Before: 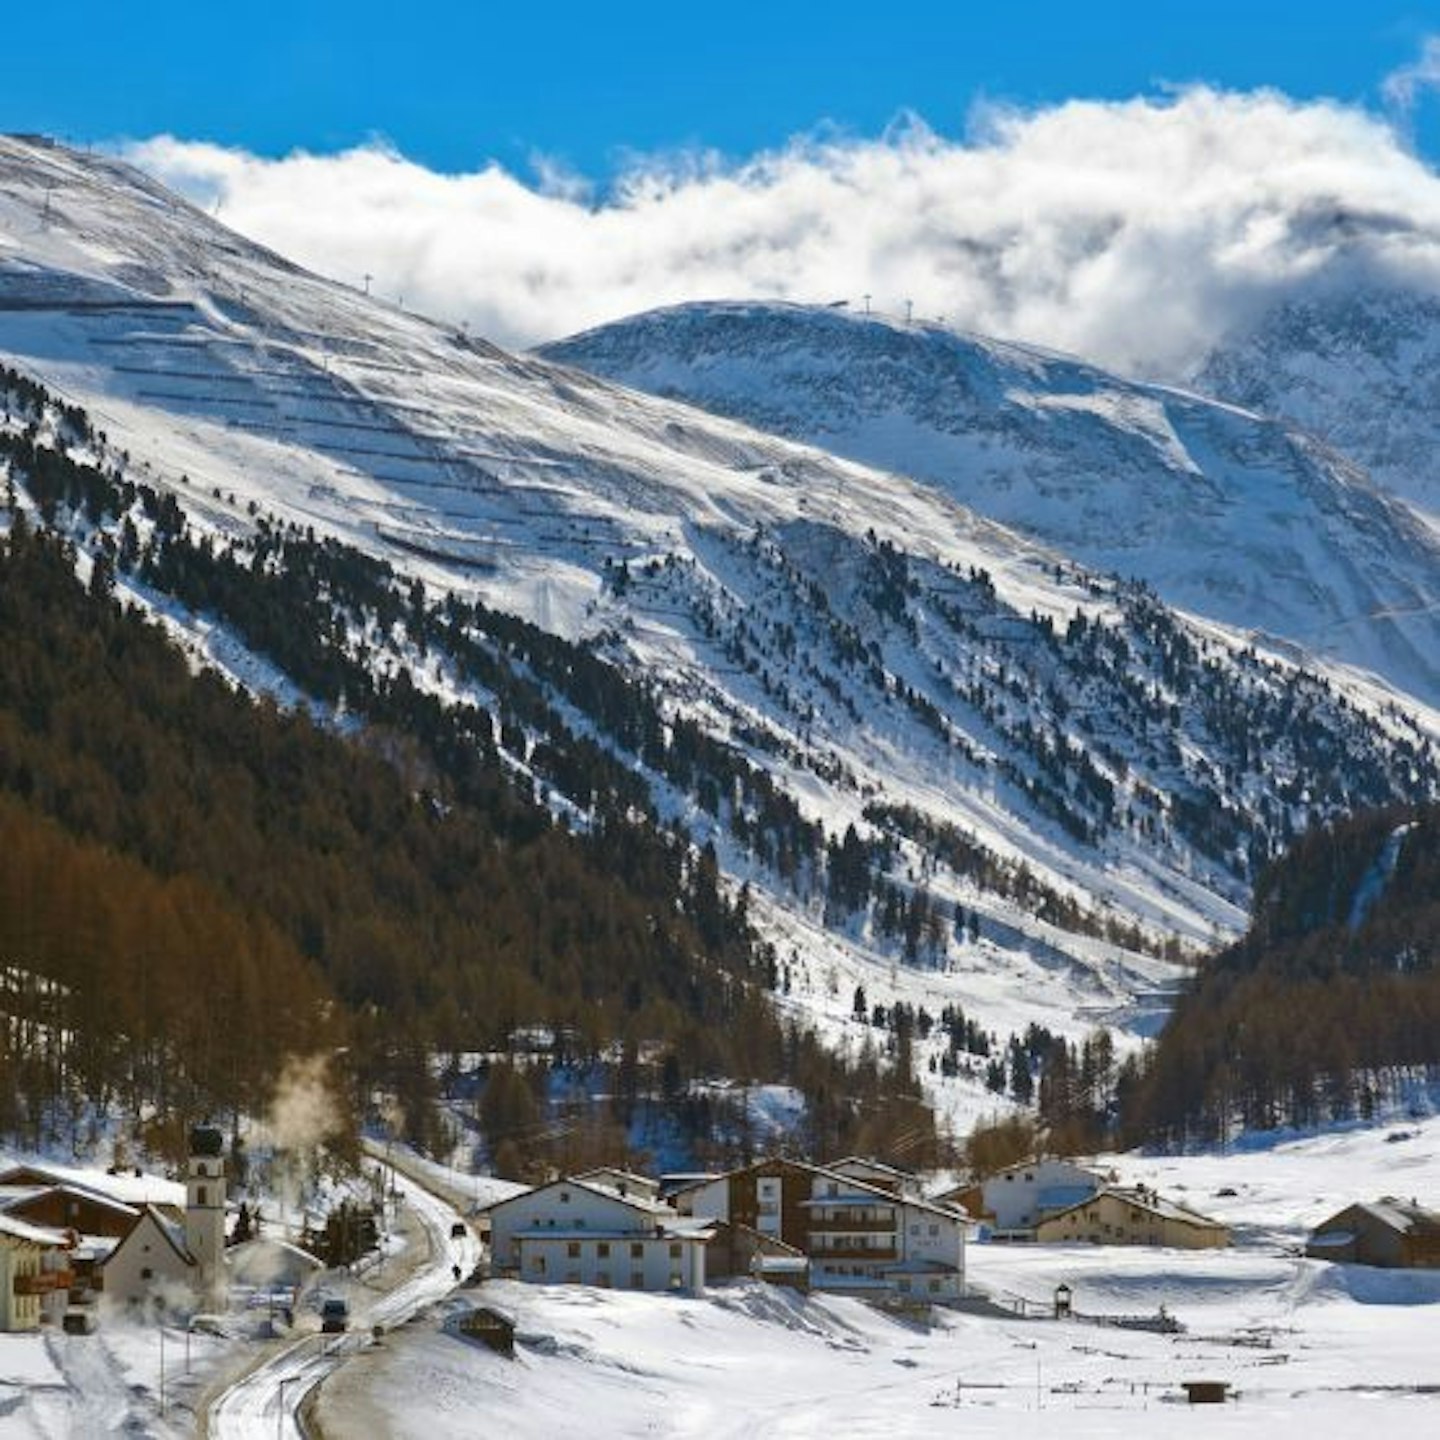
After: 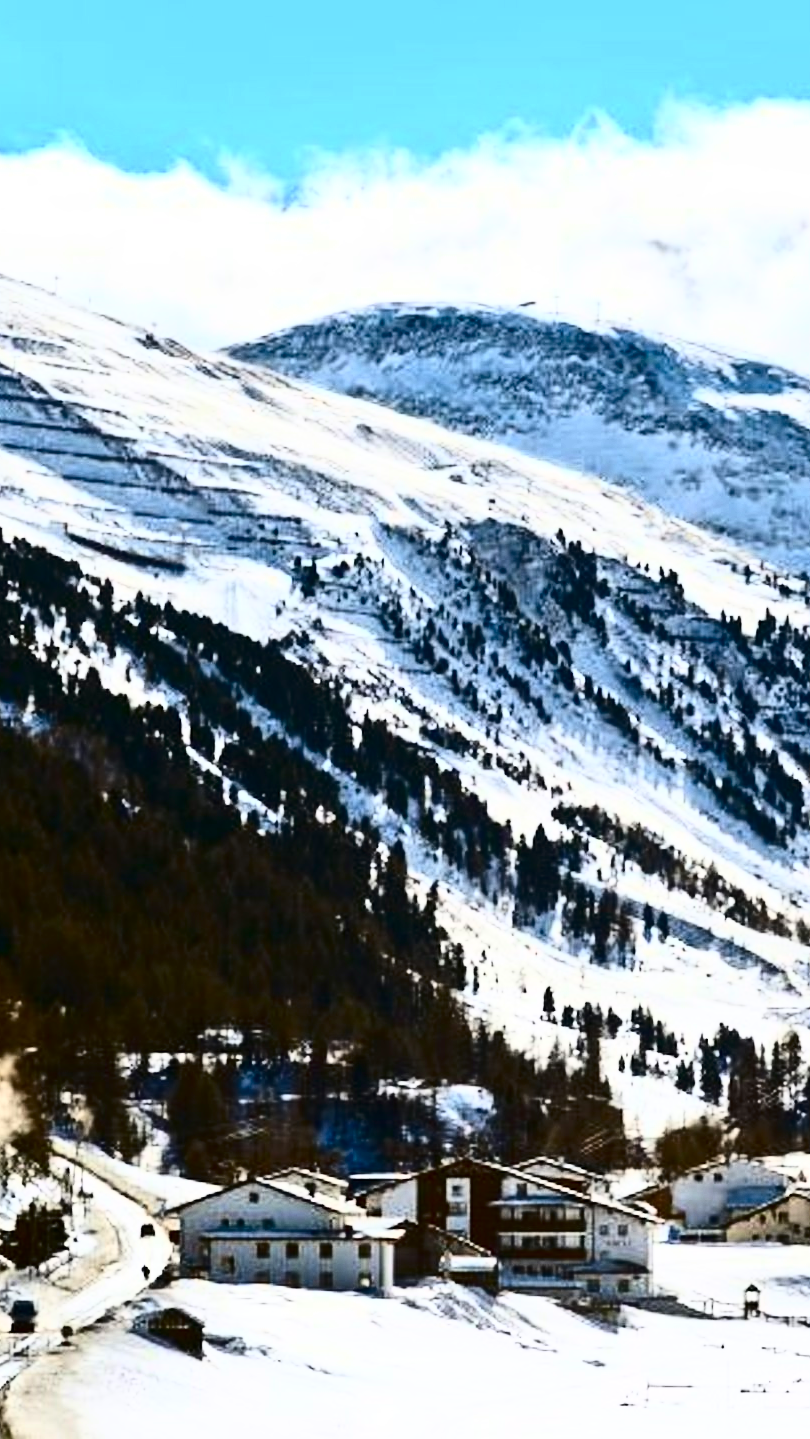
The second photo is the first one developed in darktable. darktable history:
crop: left 21.634%, right 22.066%, bottom 0.004%
contrast brightness saturation: contrast 0.199, brightness 0.141, saturation 0.146
tone curve: curves: ch0 [(0, 0) (0.003, 0.004) (0.011, 0.006) (0.025, 0.008) (0.044, 0.012) (0.069, 0.017) (0.1, 0.021) (0.136, 0.029) (0.177, 0.043) (0.224, 0.062) (0.277, 0.108) (0.335, 0.166) (0.399, 0.301) (0.468, 0.467) (0.543, 0.64) (0.623, 0.803) (0.709, 0.908) (0.801, 0.969) (0.898, 0.988) (1, 1)], color space Lab, independent channels, preserve colors none
